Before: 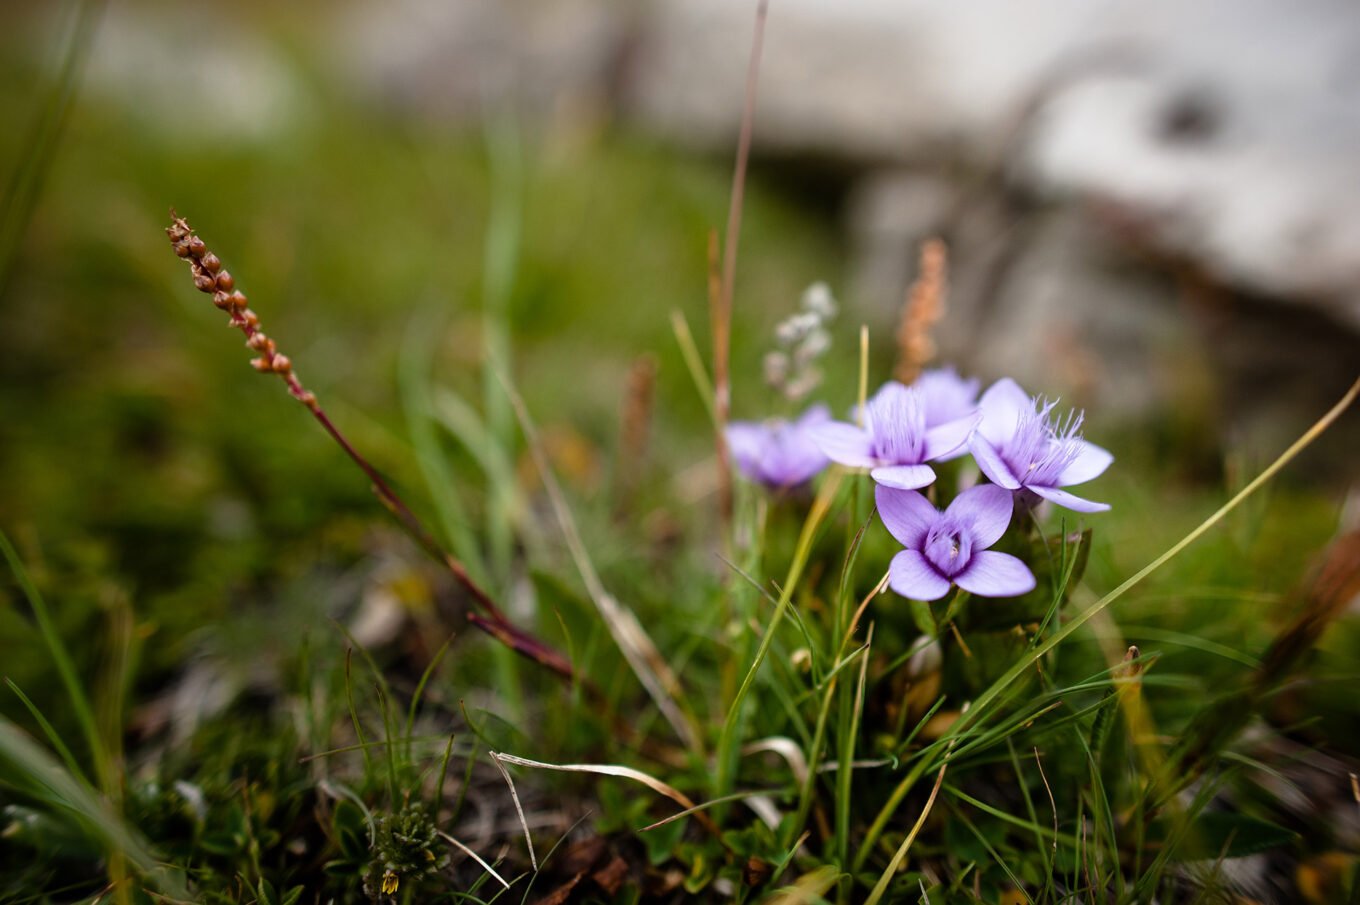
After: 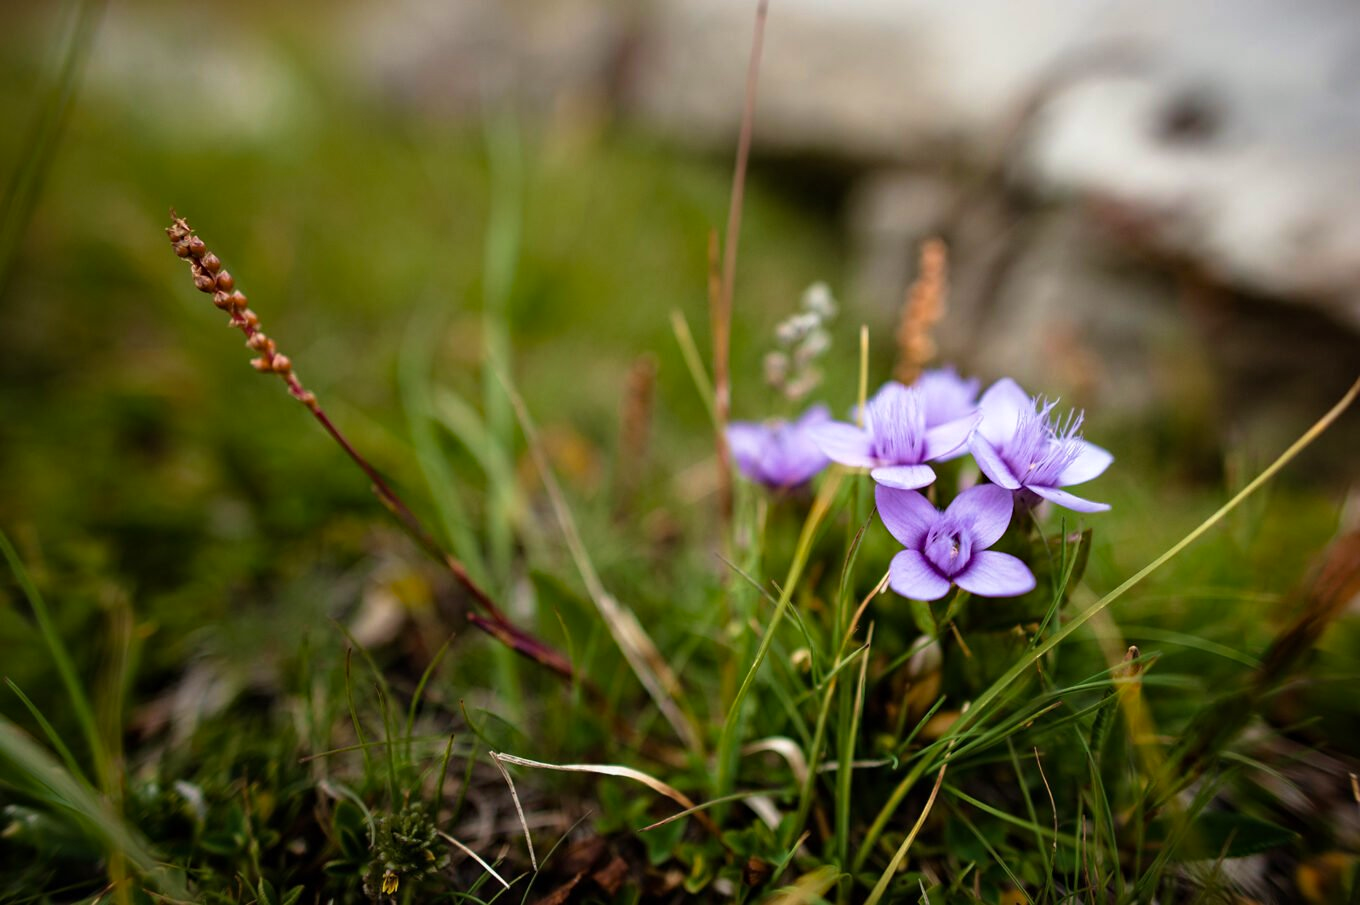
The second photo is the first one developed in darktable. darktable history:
haze removal: compatibility mode true, adaptive false
velvia: on, module defaults
